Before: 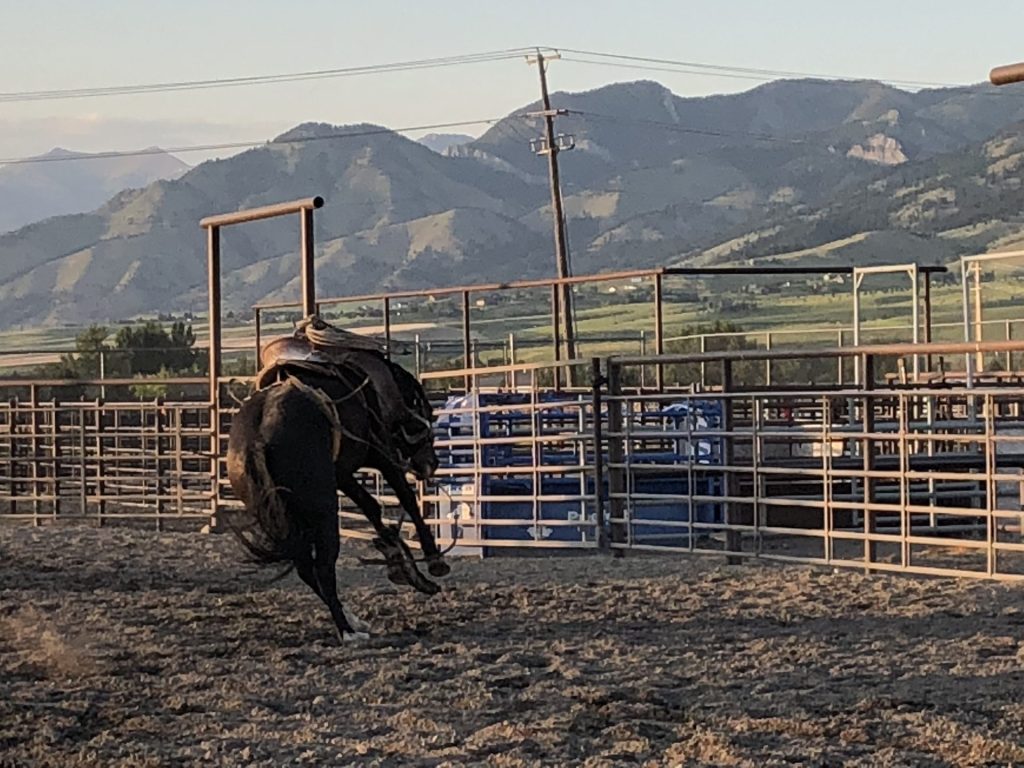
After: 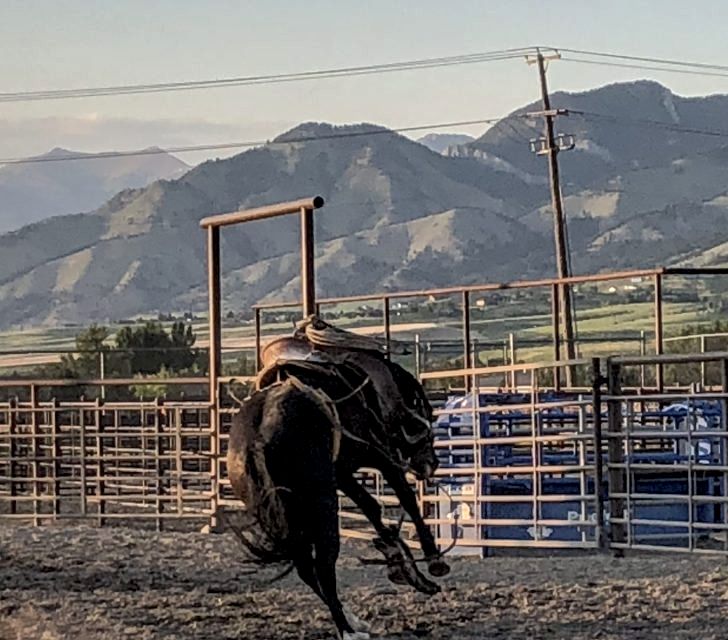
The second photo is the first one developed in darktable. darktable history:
local contrast: detail 150%
crop: right 28.885%, bottom 16.626%
shadows and highlights: on, module defaults
